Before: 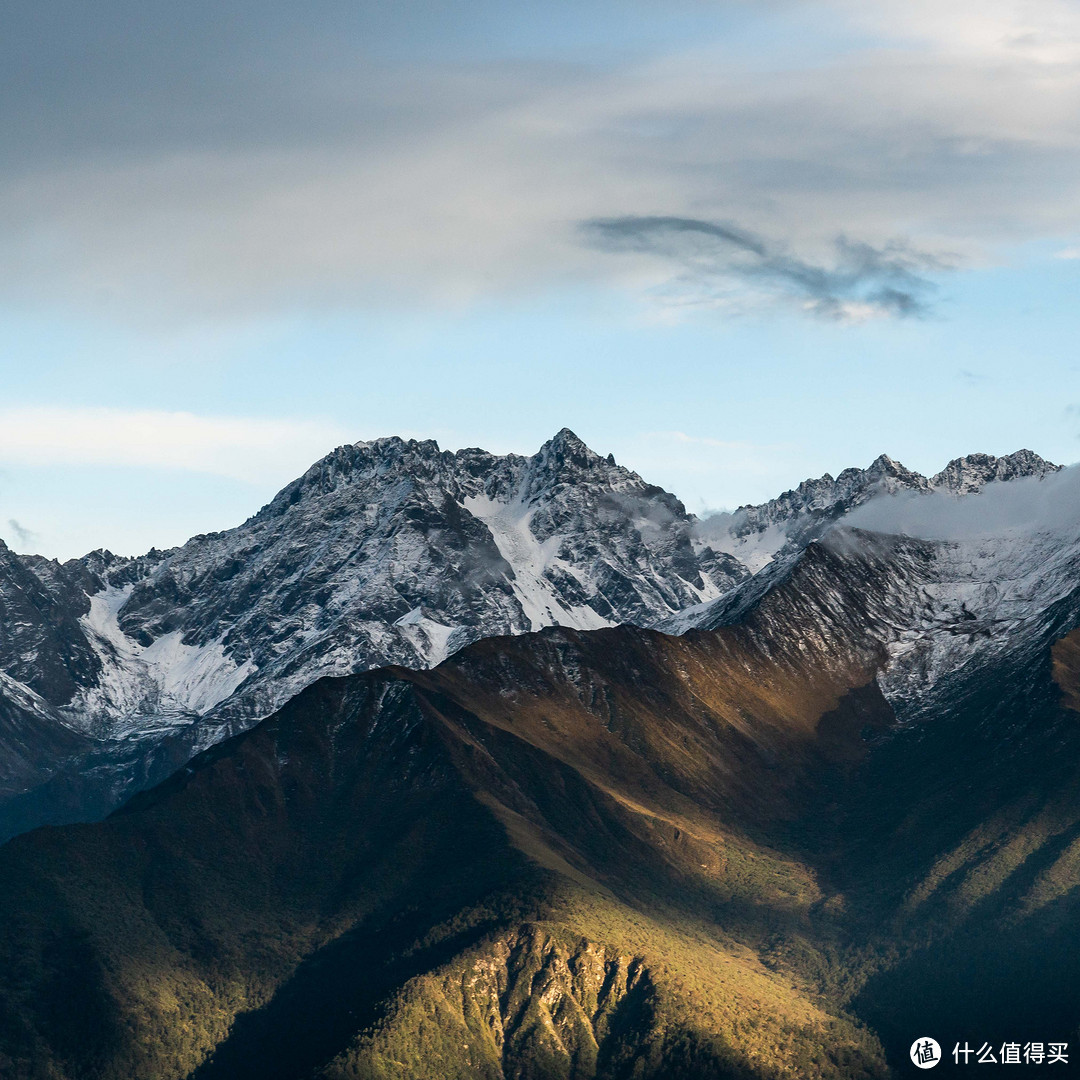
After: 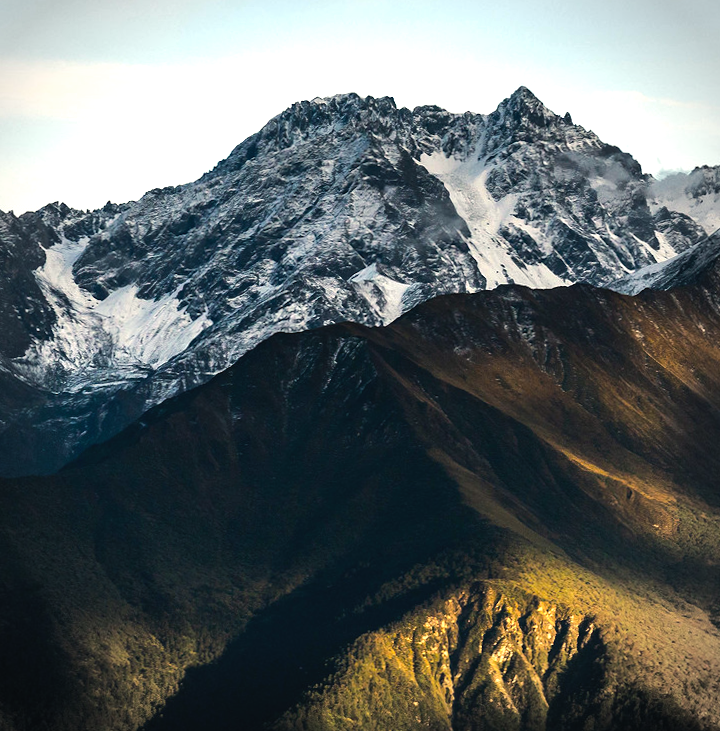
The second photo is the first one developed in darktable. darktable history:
vignetting: unbound false
crop and rotate: angle -0.678°, left 3.617%, top 31.51%, right 28.866%
color balance rgb: shadows lift › chroma 0.651%, shadows lift › hue 111.21°, highlights gain › chroma 3.1%, highlights gain › hue 75.61°, global offset › luminance 0.468%, perceptual saturation grading › global saturation 19.687%, perceptual brilliance grading › highlights 20.232%, perceptual brilliance grading › mid-tones 20.543%, perceptual brilliance grading › shadows -20.427%, global vibrance 11.258%
